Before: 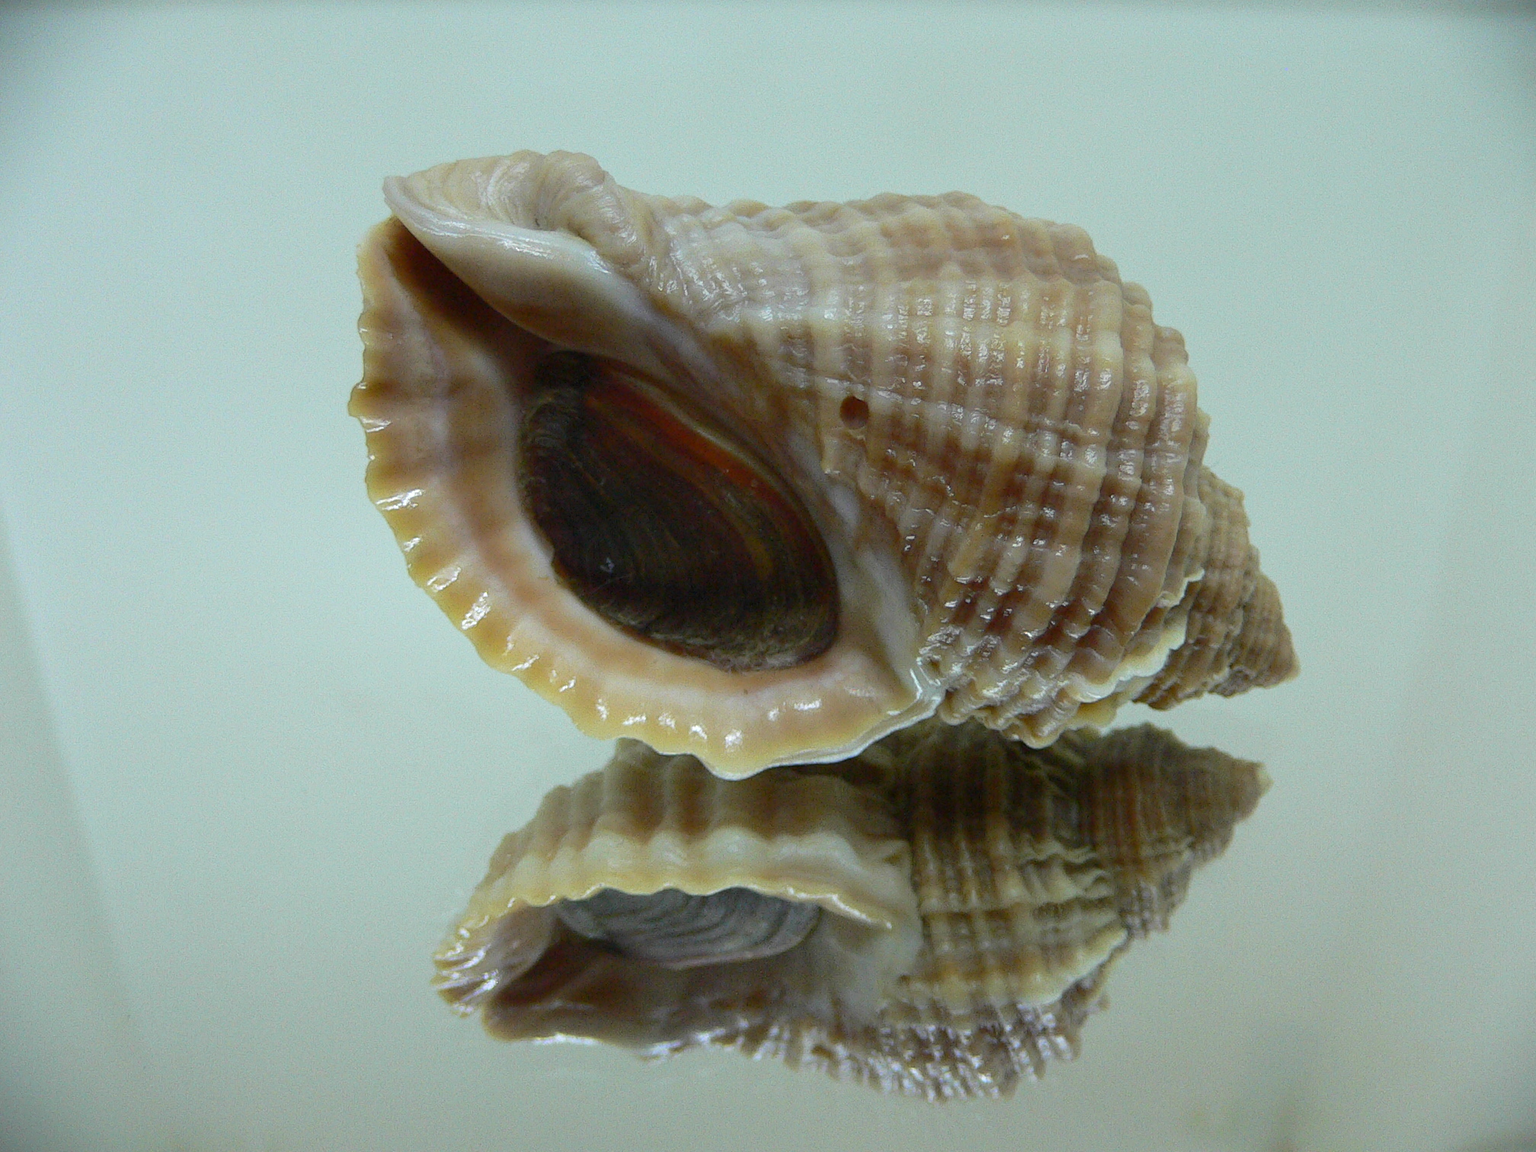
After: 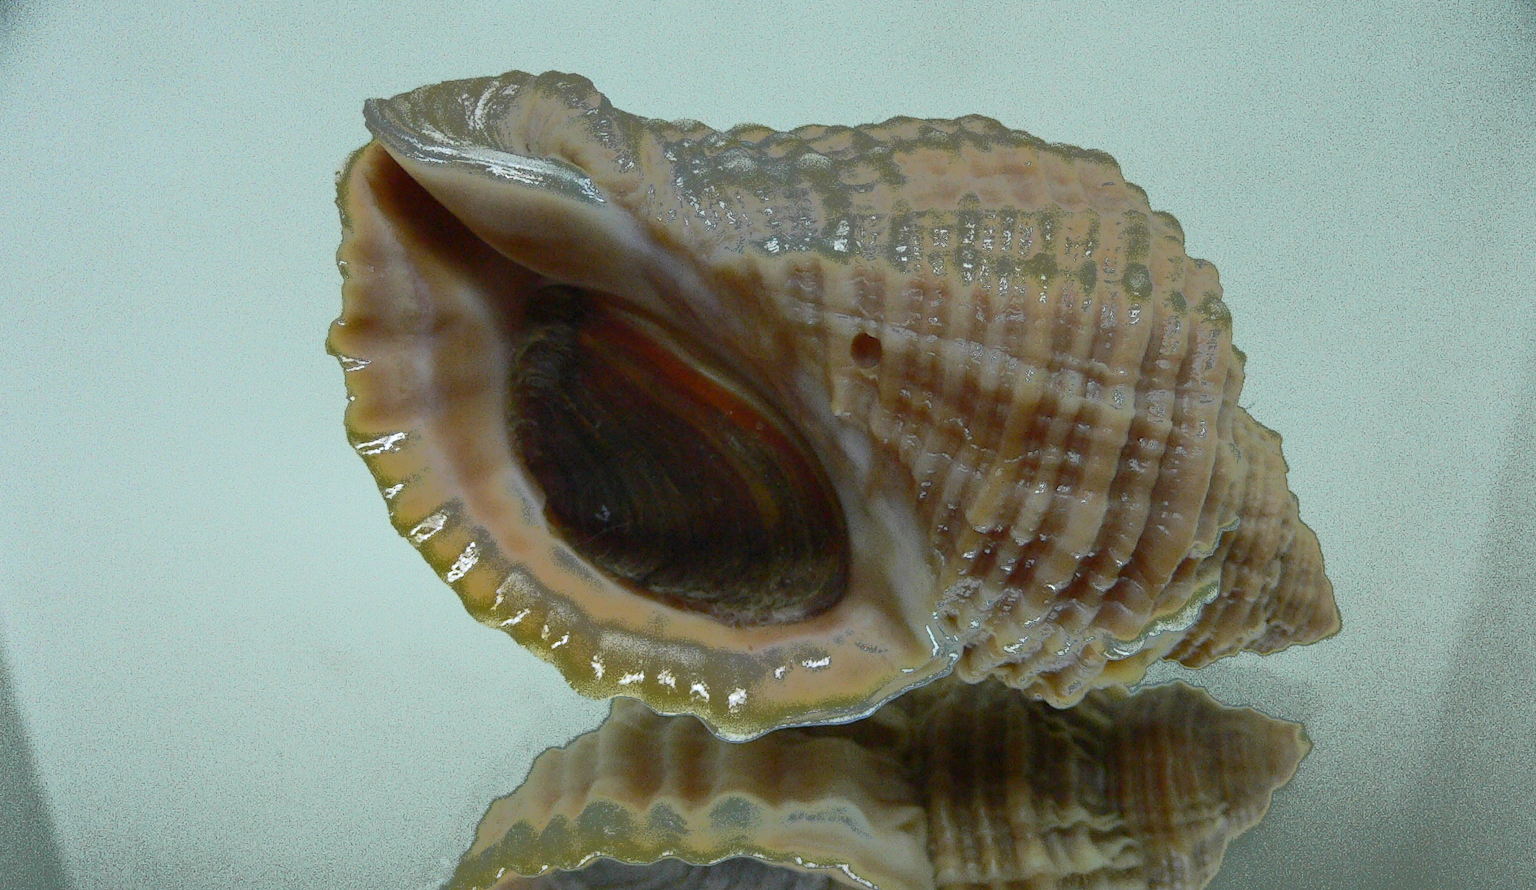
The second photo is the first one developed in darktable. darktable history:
crop: left 2.737%, top 7.287%, right 3.421%, bottom 20.179%
fill light: exposure -0.73 EV, center 0.69, width 2.2
